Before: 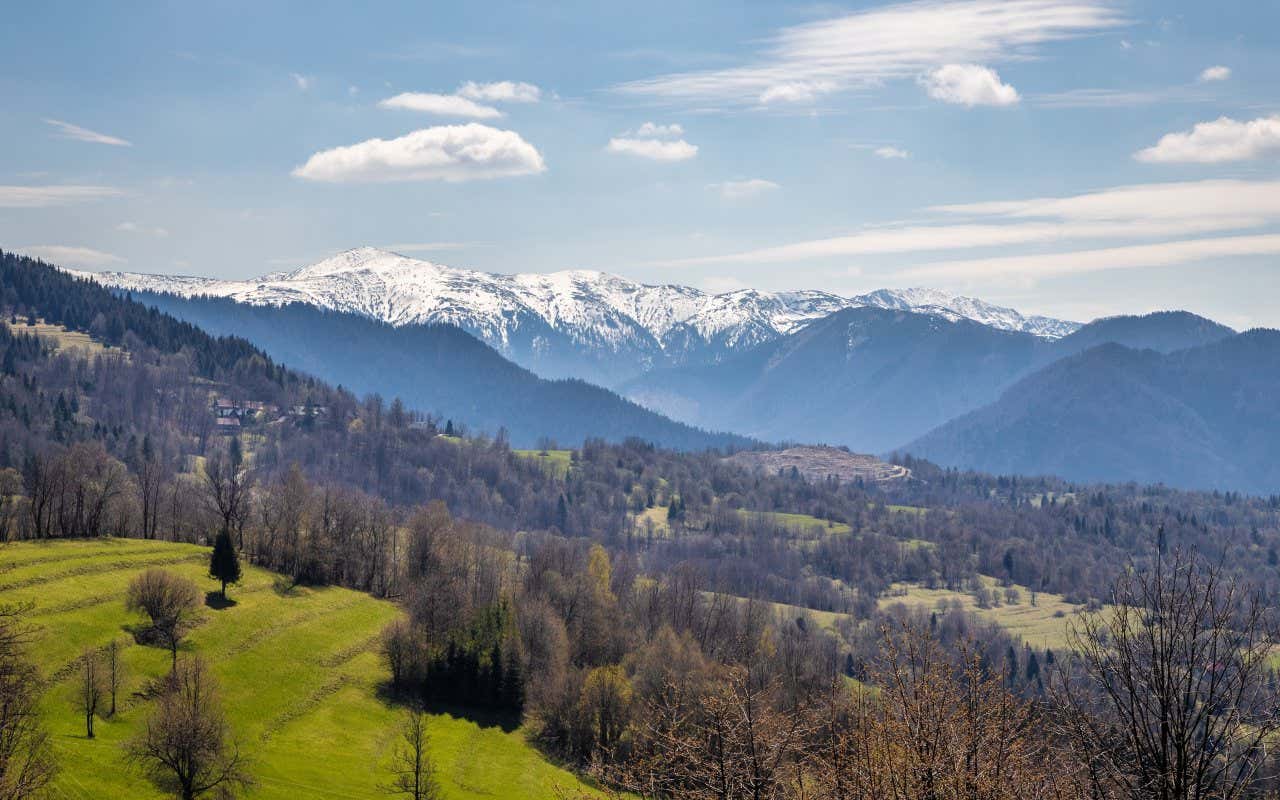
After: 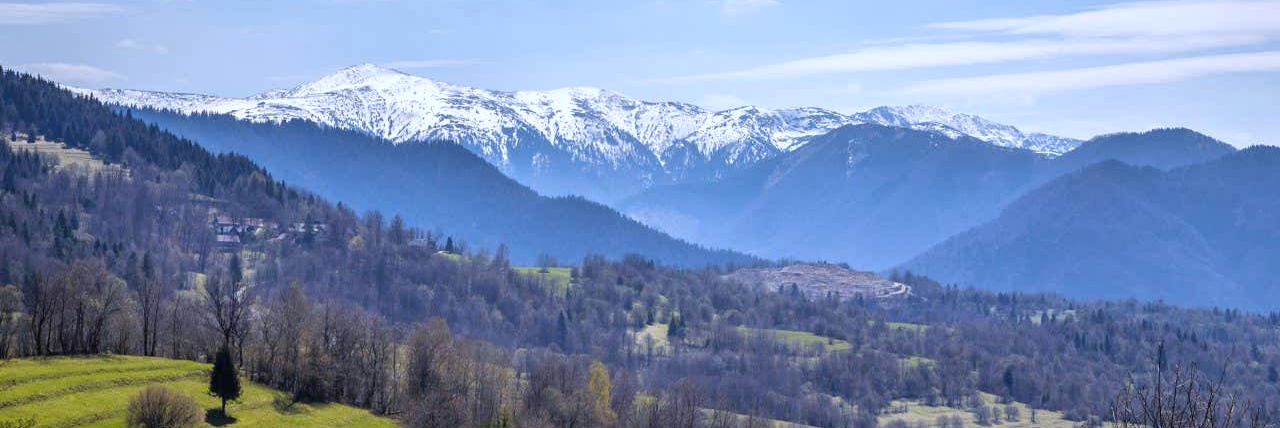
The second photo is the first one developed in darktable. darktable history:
exposure: exposure 0.02 EV
highlight reconstruction: method clip highlights, clipping threshold 0
white balance: red 0.948, green 1.02, blue 1.176
crop and rotate: top 23.043%, bottom 23.437%
